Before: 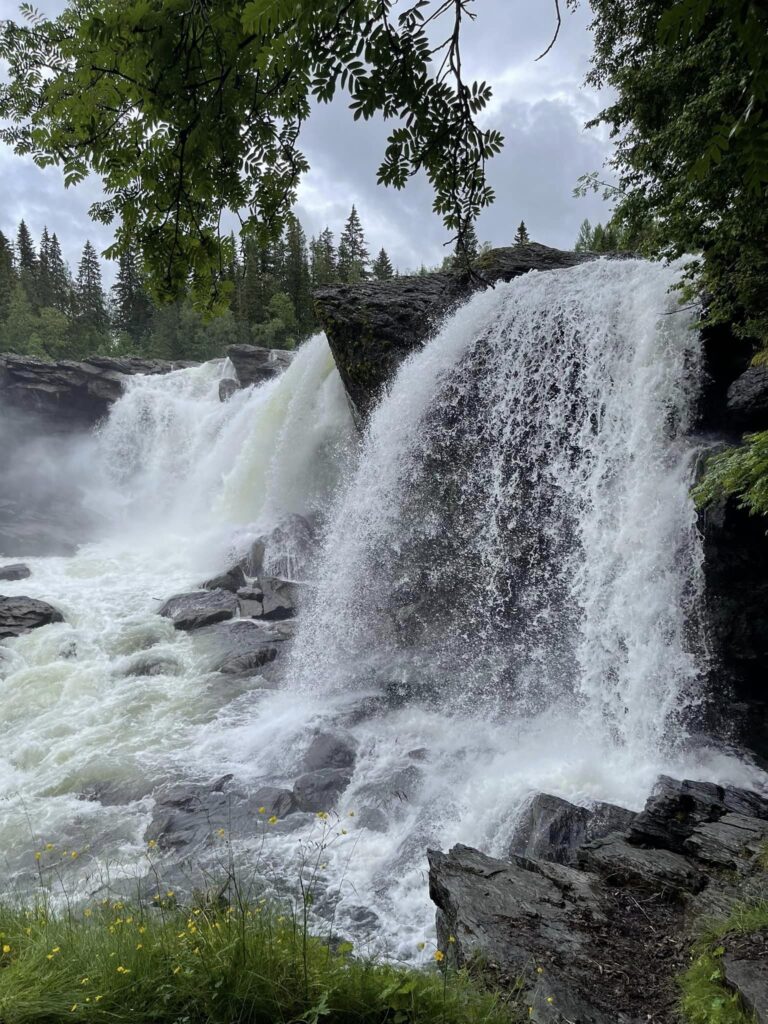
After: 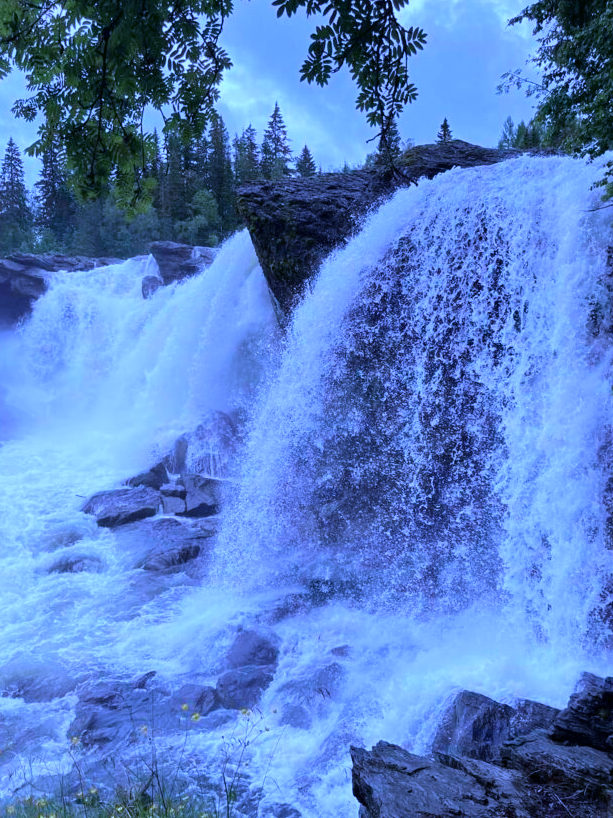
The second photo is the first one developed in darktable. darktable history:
crop and rotate: left 10.071%, top 10.071%, right 10.02%, bottom 10.02%
color zones: curves: ch0 [(0.25, 0.5) (0.463, 0.627) (0.484, 0.637) (0.75, 0.5)]
color calibration: output R [1.063, -0.012, -0.003, 0], output B [-0.079, 0.047, 1, 0], illuminant custom, x 0.46, y 0.43, temperature 2642.66 K
